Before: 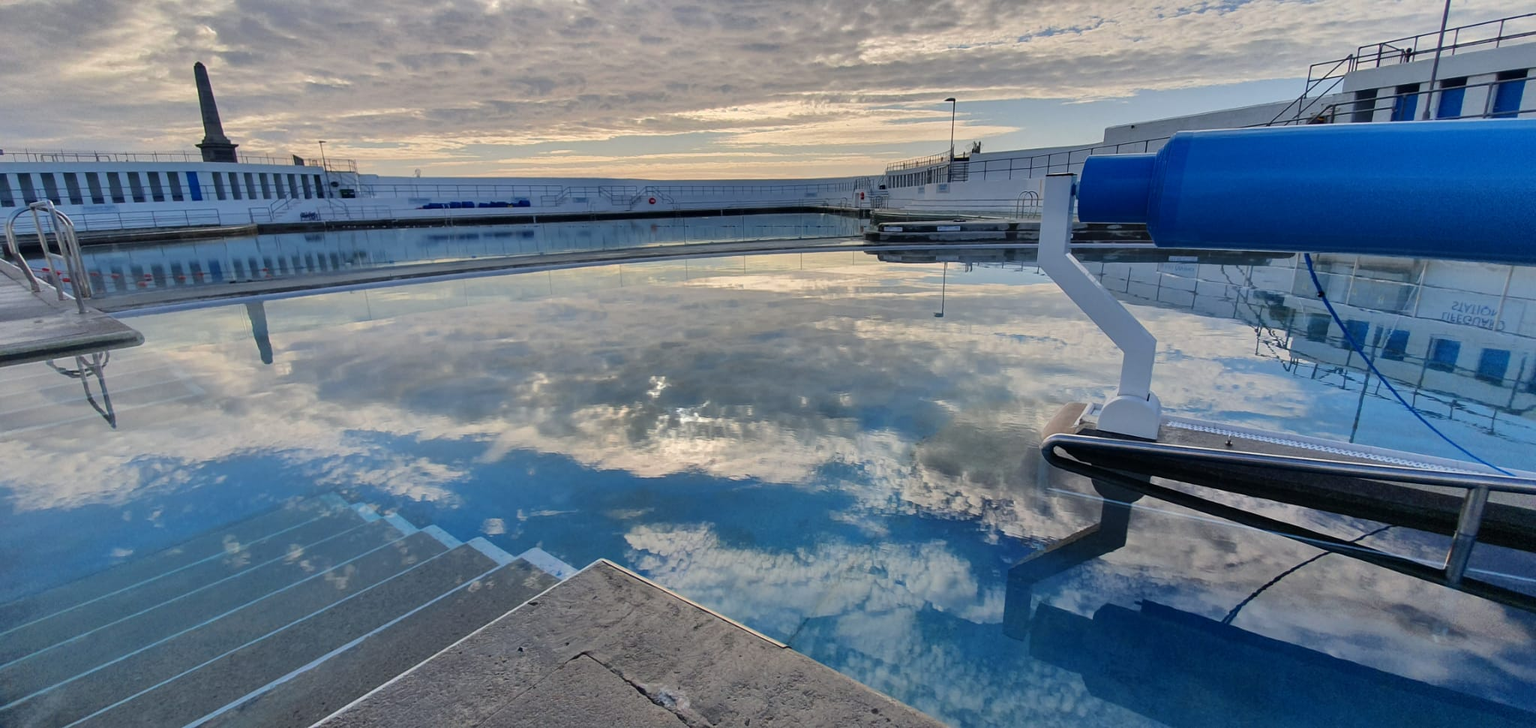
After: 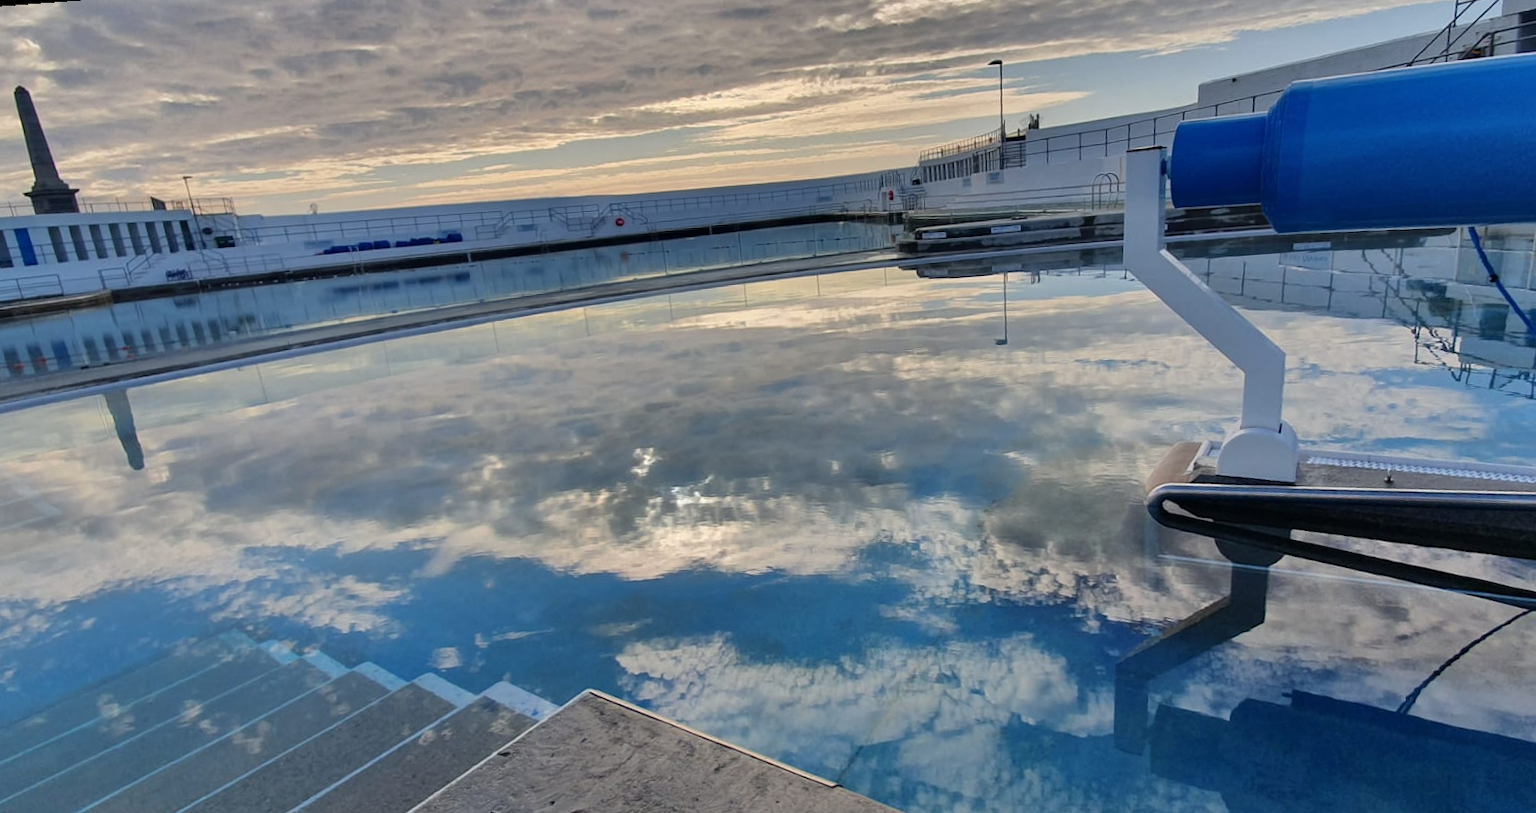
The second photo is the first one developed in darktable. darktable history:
crop and rotate: left 11.831%, top 11.346%, right 13.429%, bottom 13.899%
shadows and highlights: shadows 30.63, highlights -63.22, shadows color adjustment 98%, highlights color adjustment 58.61%, soften with gaussian
rotate and perspective: rotation -4.25°, automatic cropping off
